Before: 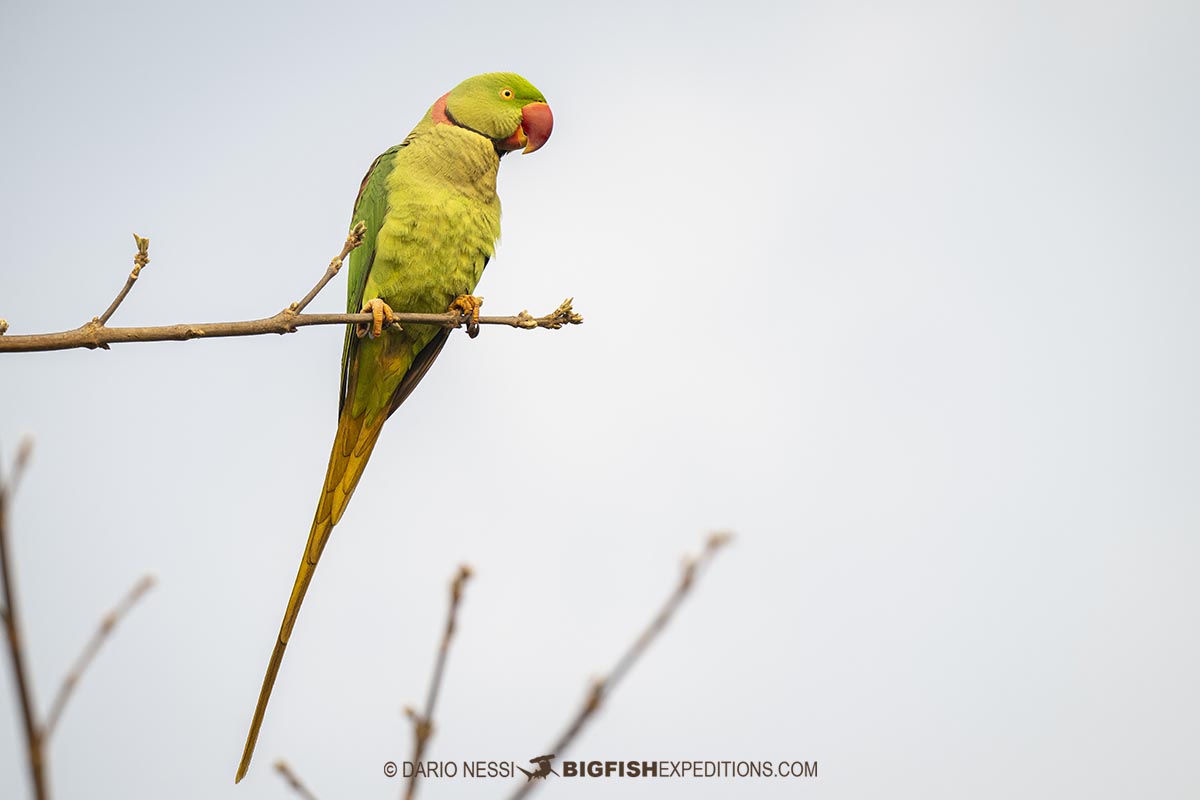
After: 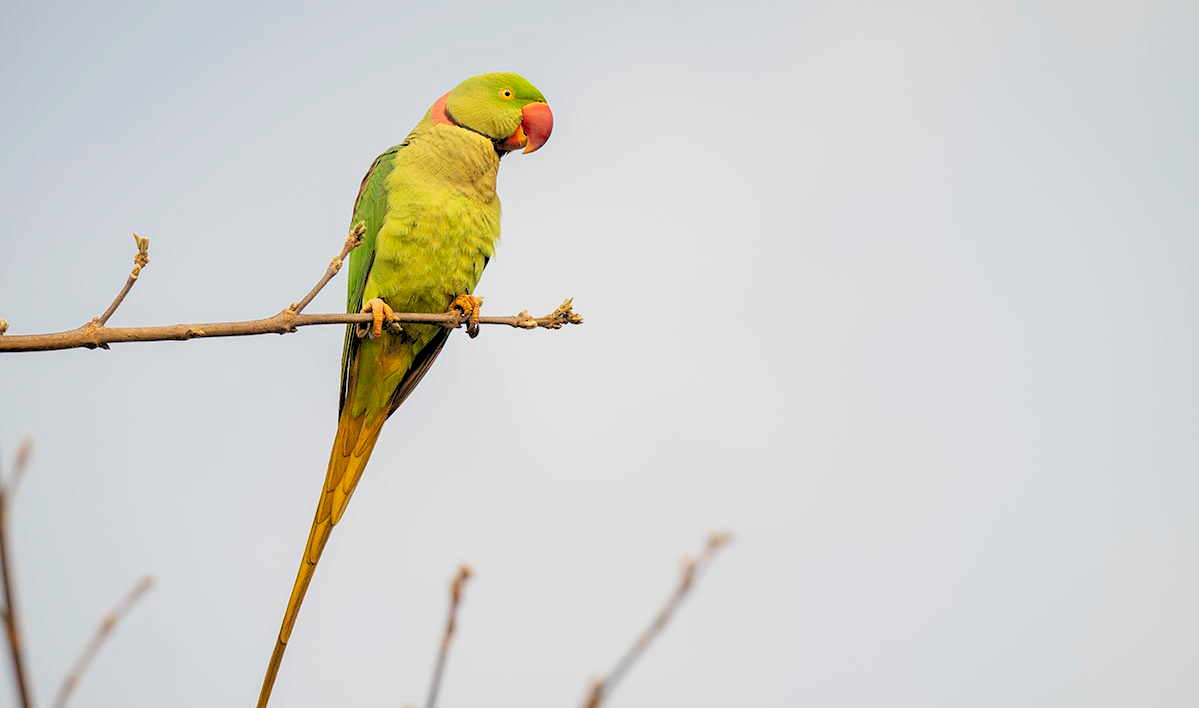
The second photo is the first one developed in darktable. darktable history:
rgb levels: preserve colors sum RGB, levels [[0.038, 0.433, 0.934], [0, 0.5, 1], [0, 0.5, 1]]
crop and rotate: top 0%, bottom 11.49%
